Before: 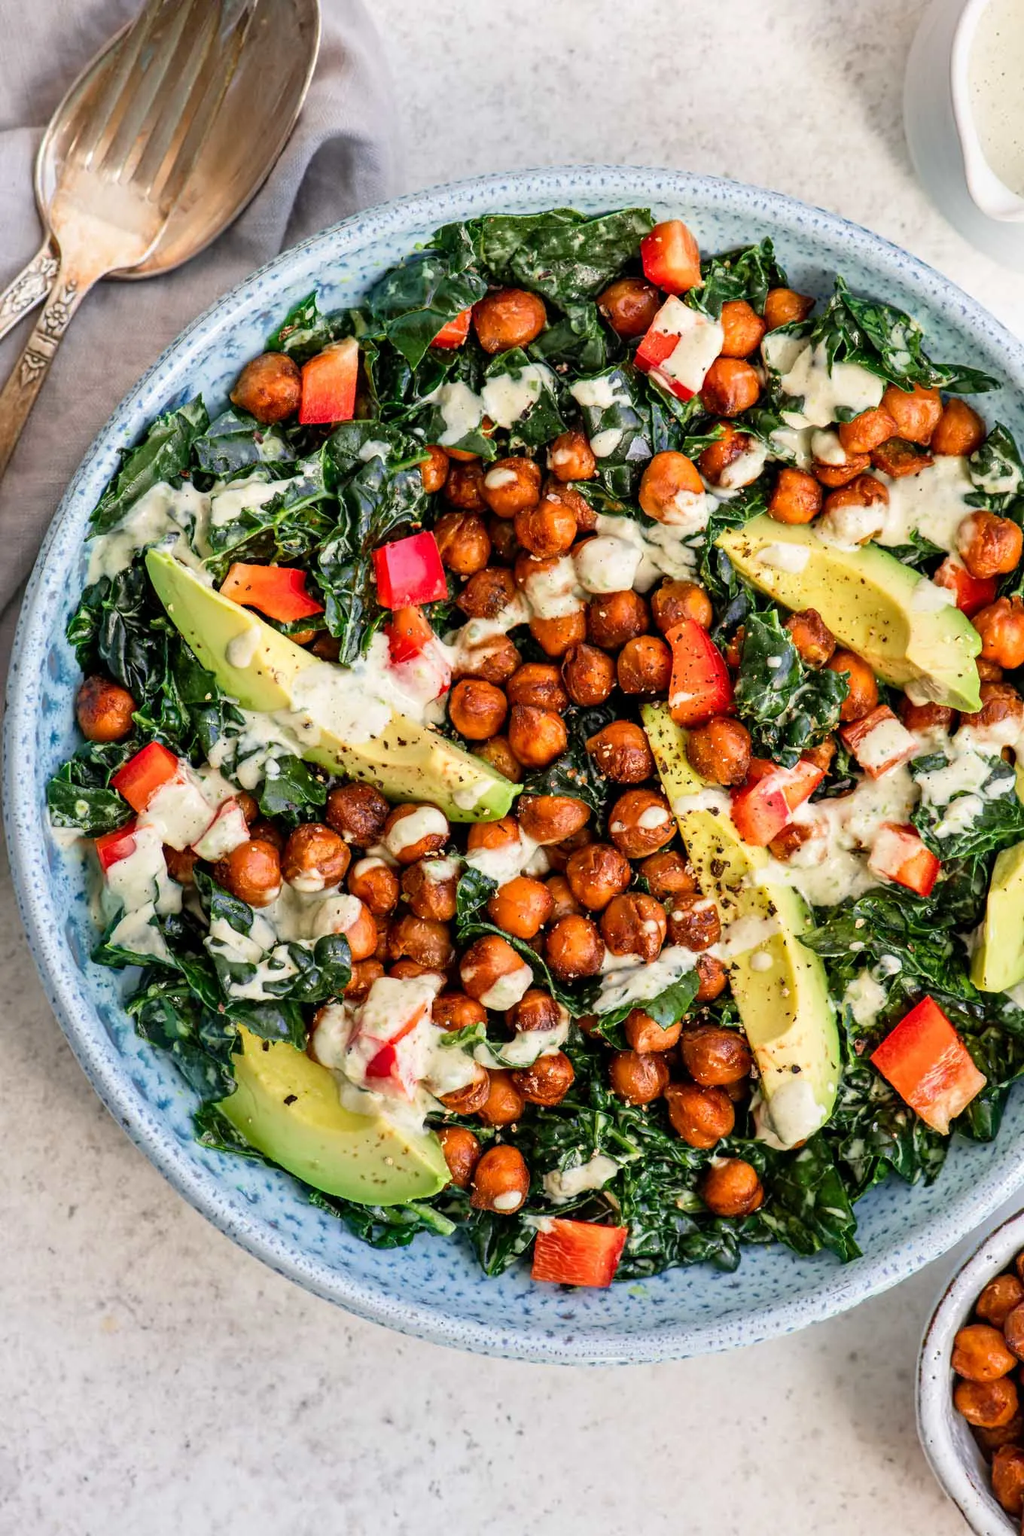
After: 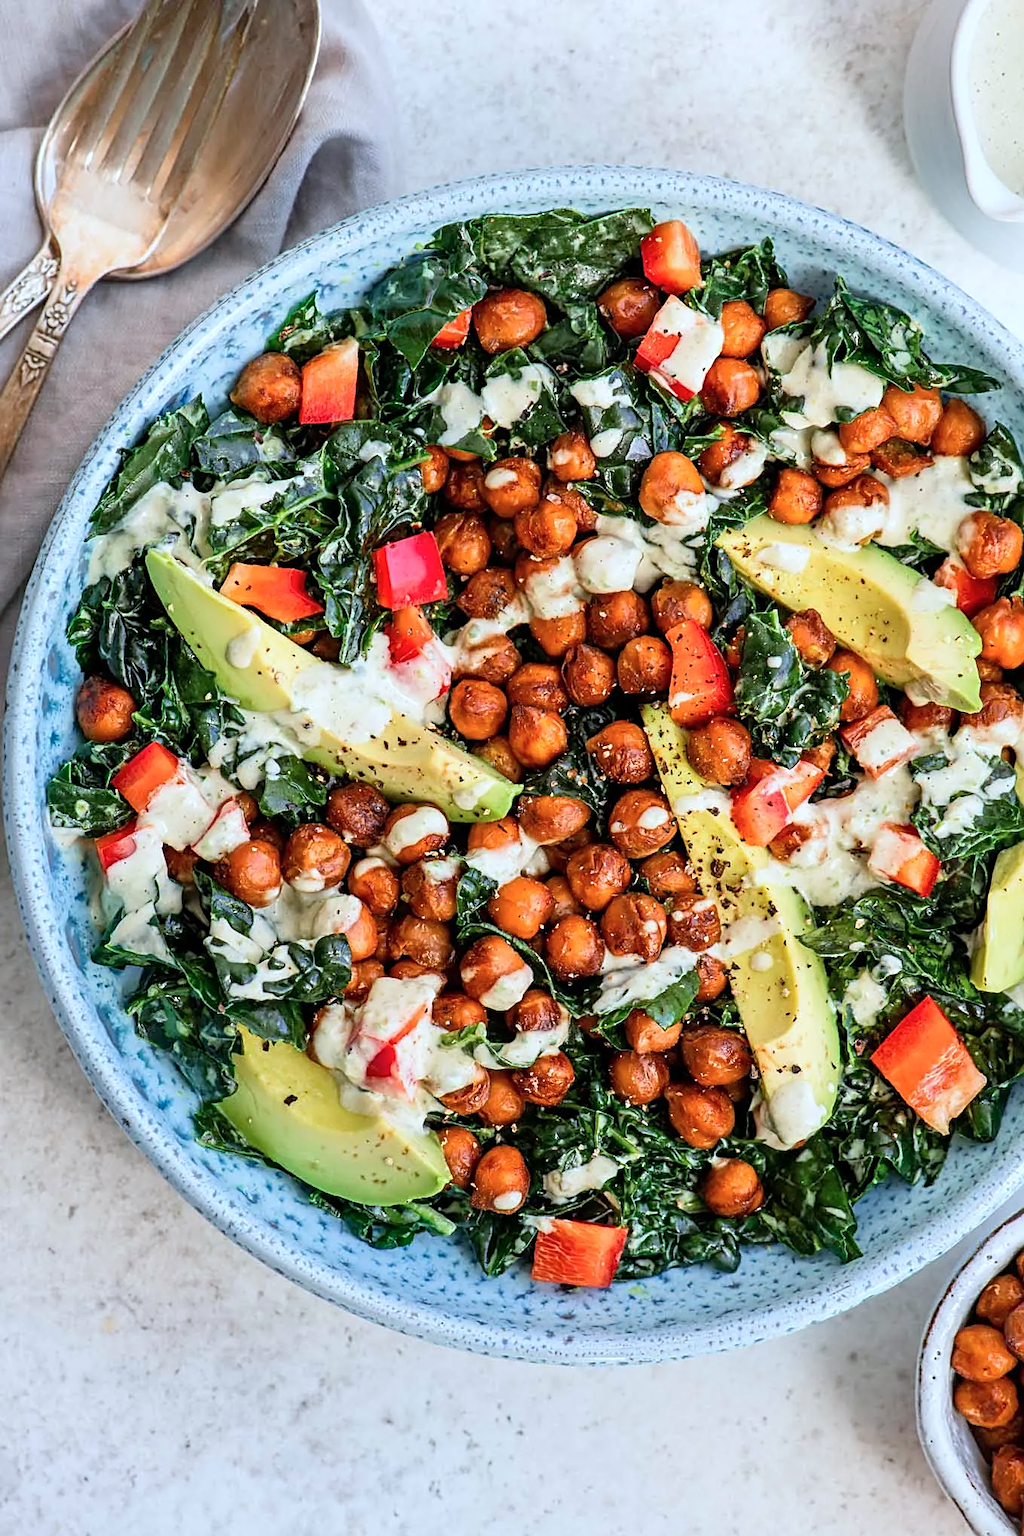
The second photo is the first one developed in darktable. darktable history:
white balance: red 1, blue 1
color correction: highlights a* -4.18, highlights b* -10.81
sharpen: on, module defaults
base curve: curves: ch0 [(0, 0) (0.472, 0.508) (1, 1)]
